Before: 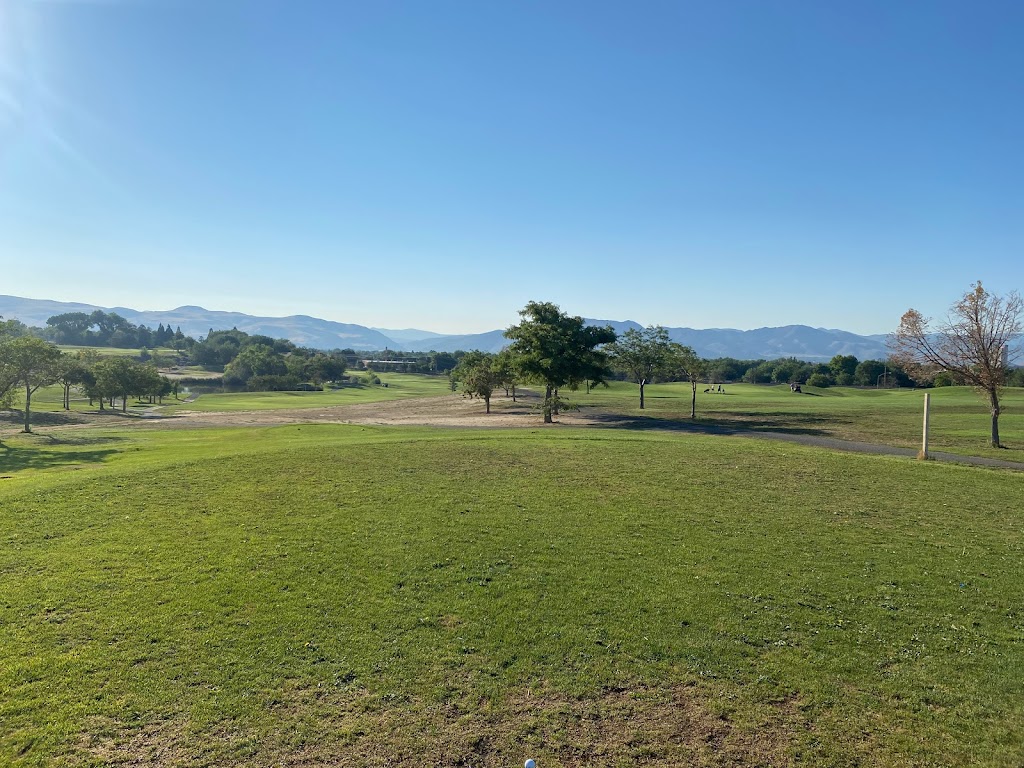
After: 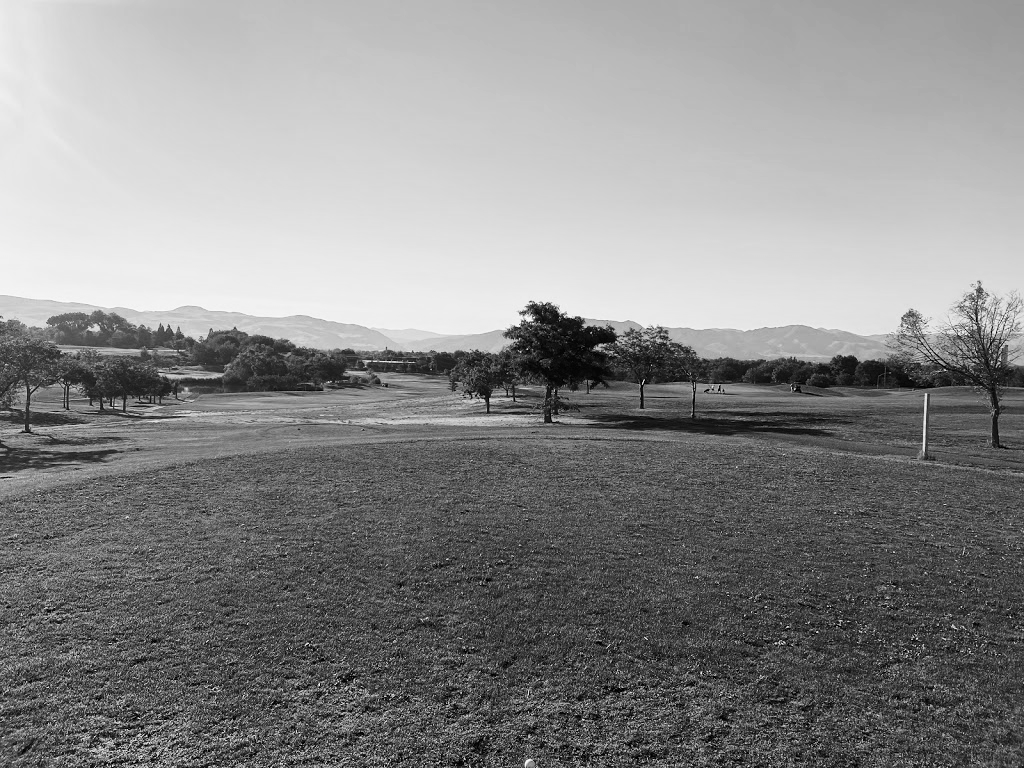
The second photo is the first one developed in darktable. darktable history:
color calibration: output gray [0.21, 0.42, 0.37, 0], gray › normalize channels true, illuminant same as pipeline (D50), adaptation XYZ, x 0.346, y 0.359, gamut compression 0
contrast brightness saturation: contrast 0.28
white balance: emerald 1
